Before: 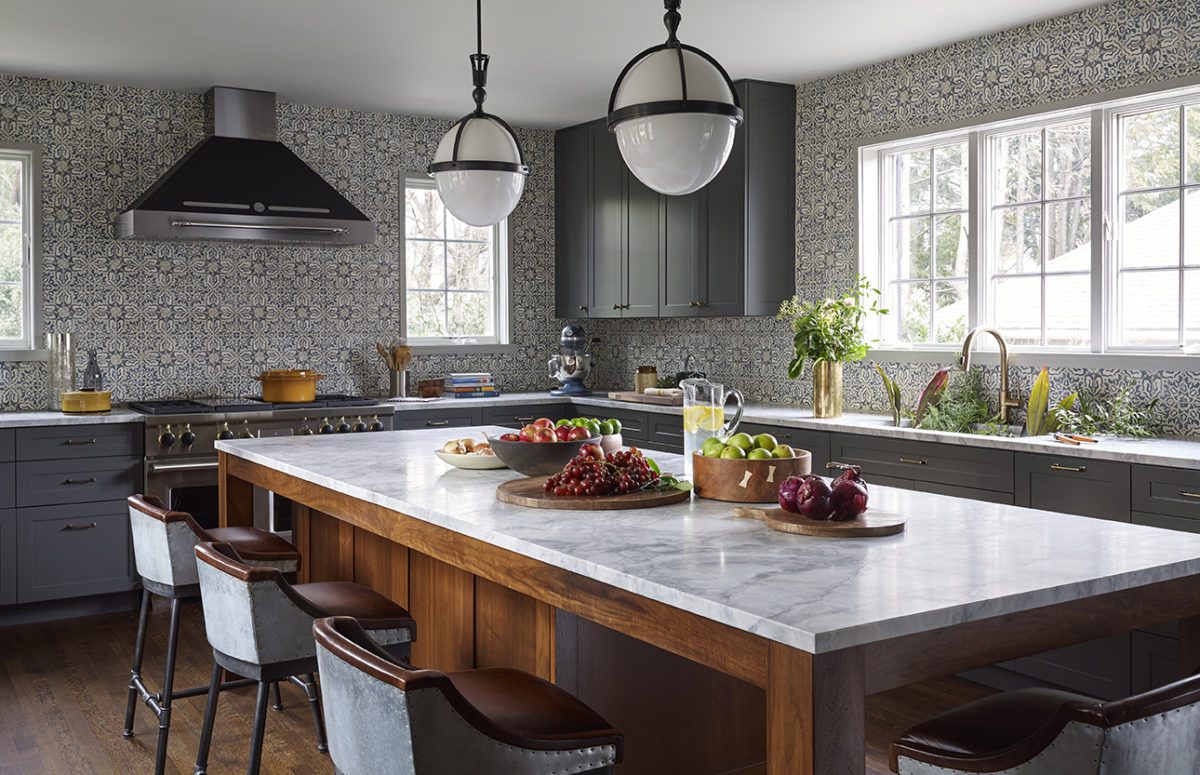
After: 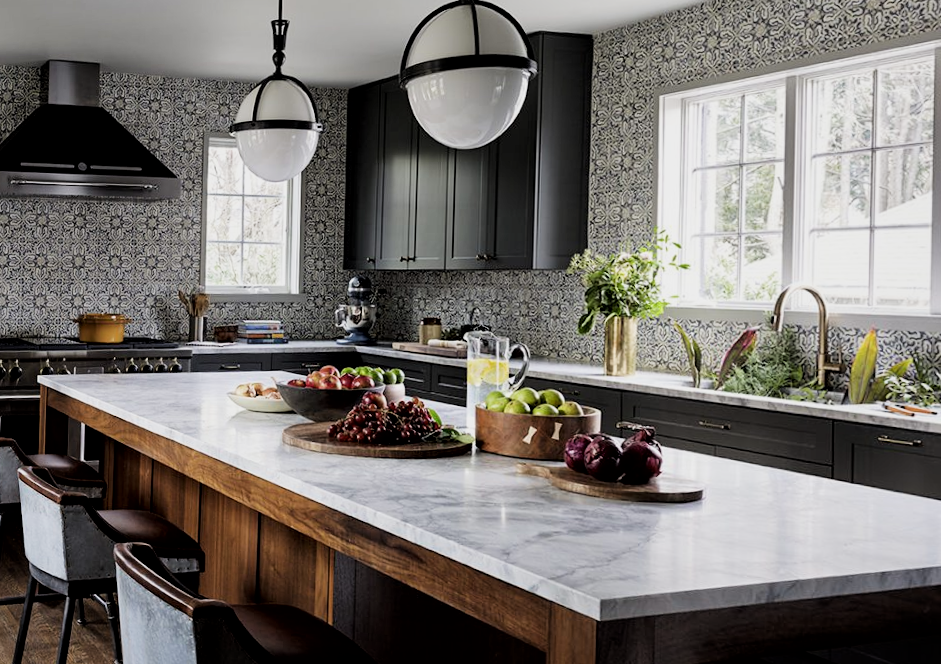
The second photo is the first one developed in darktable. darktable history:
crop and rotate: left 9.597%, right 10.195%
rotate and perspective: rotation 1.69°, lens shift (vertical) -0.023, lens shift (horizontal) -0.291, crop left 0.025, crop right 0.988, crop top 0.092, crop bottom 0.842
filmic rgb: black relative exposure -5 EV, hardness 2.88, contrast 1.3, highlights saturation mix -30%
local contrast: mode bilateral grid, contrast 20, coarseness 100, detail 150%, midtone range 0.2
